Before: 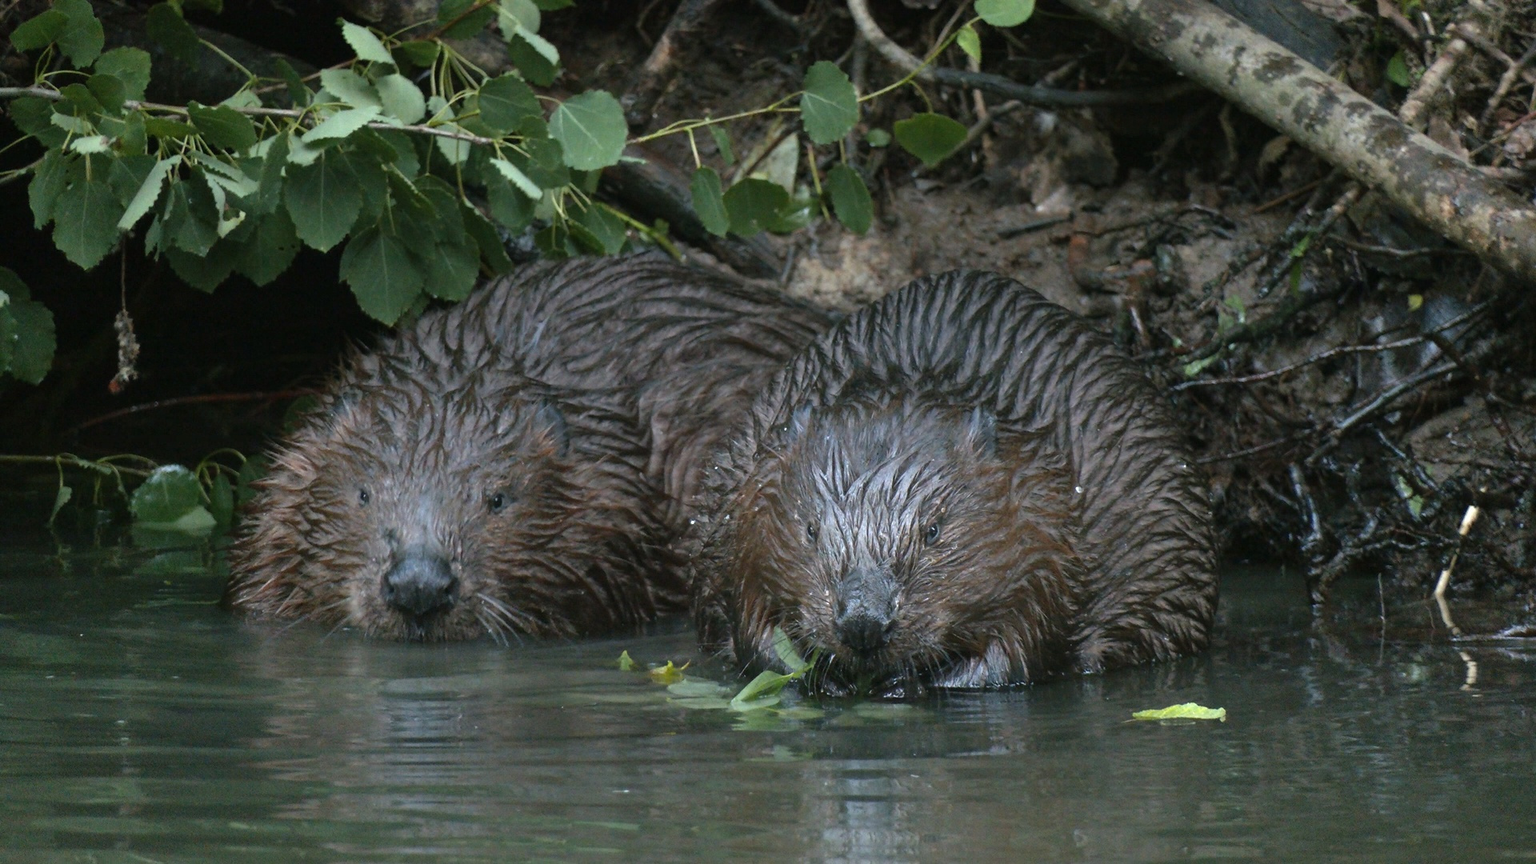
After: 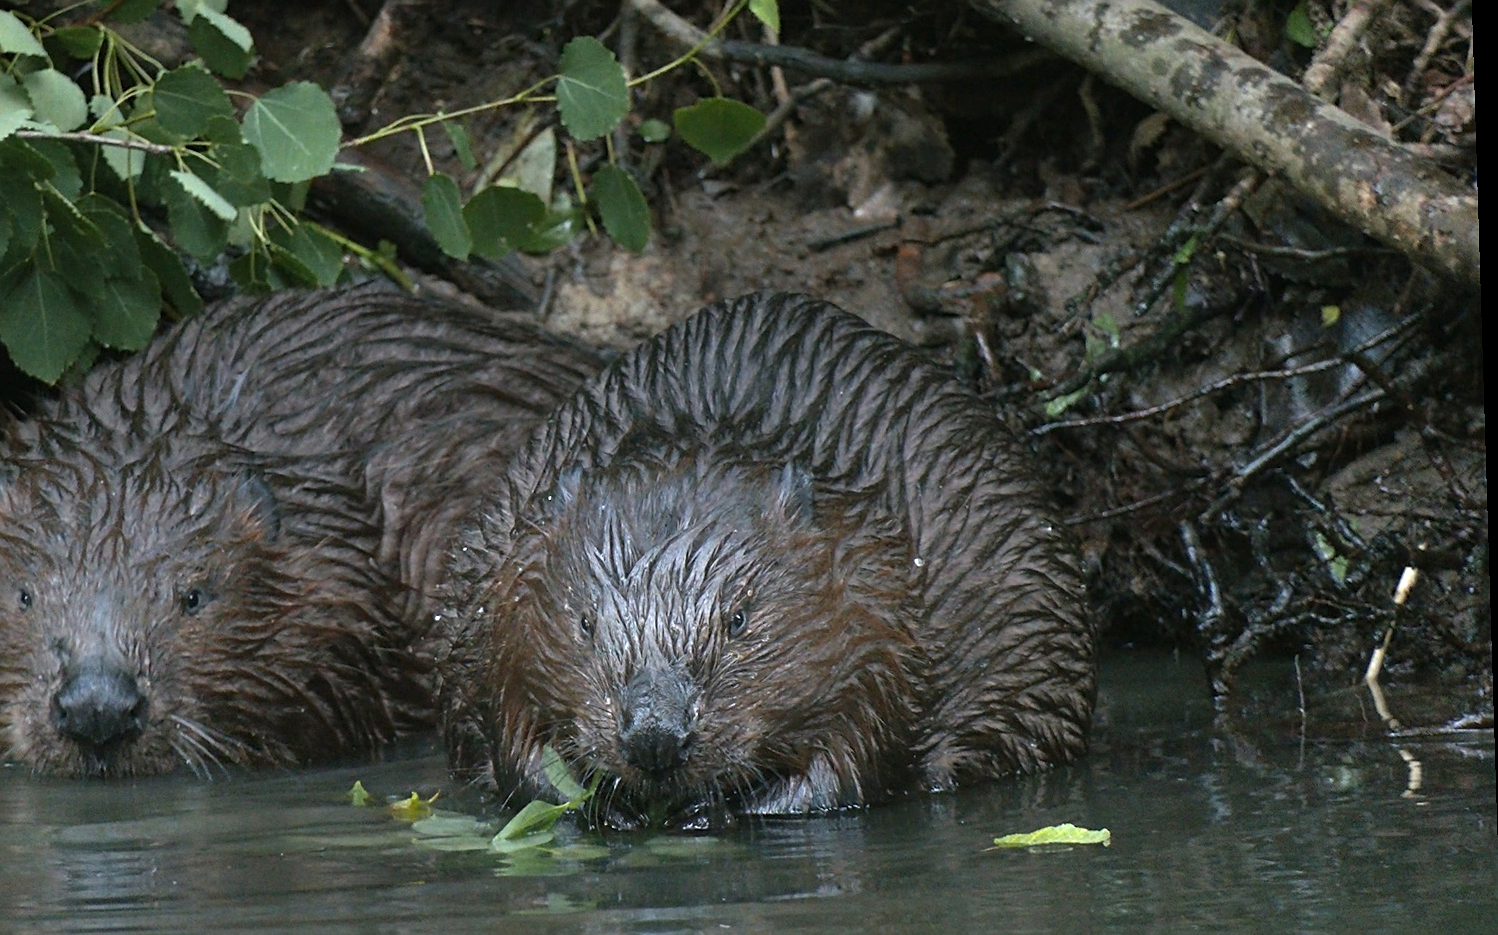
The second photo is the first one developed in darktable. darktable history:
rotate and perspective: rotation -1.77°, lens shift (horizontal) 0.004, automatic cropping off
crop: left 23.095%, top 5.827%, bottom 11.854%
sharpen: on, module defaults
